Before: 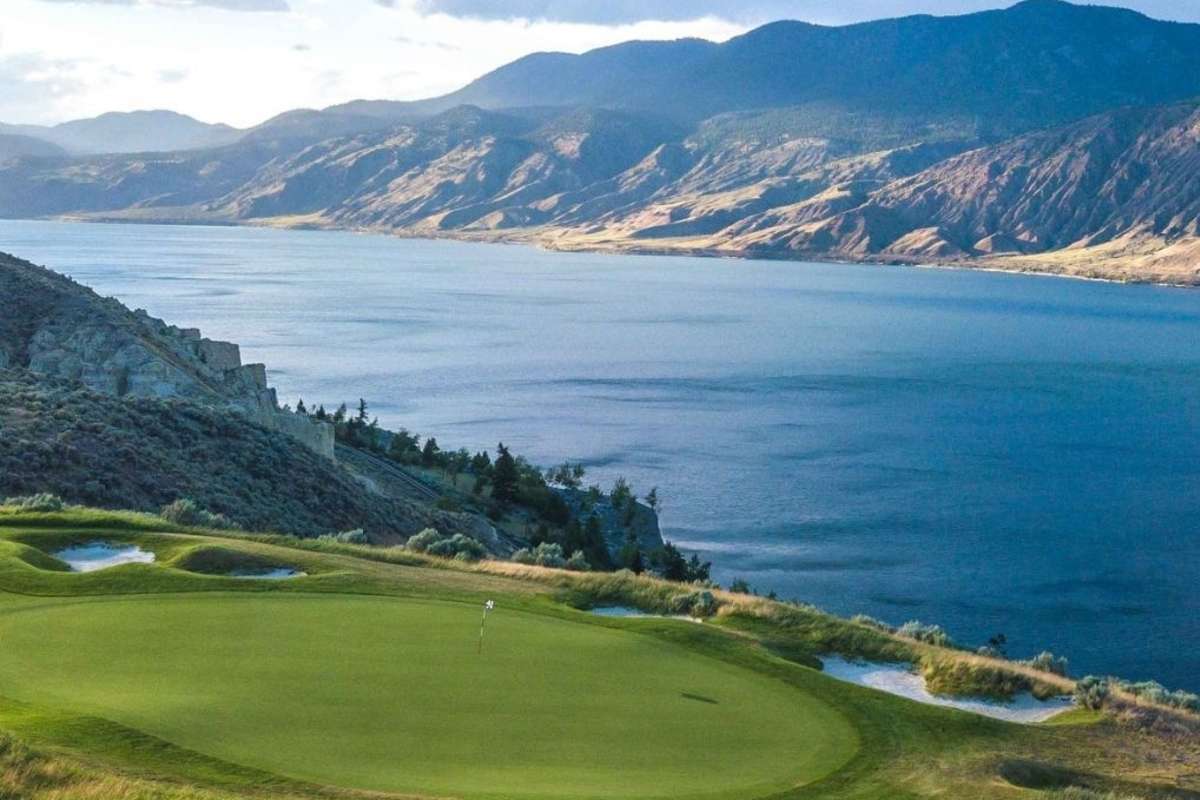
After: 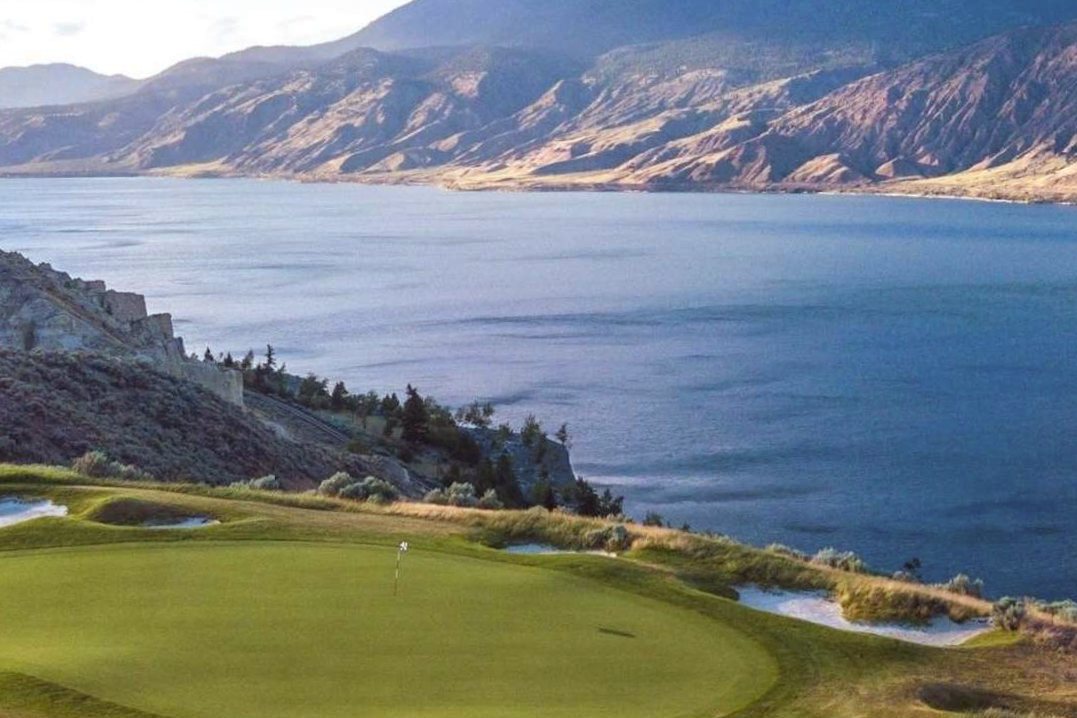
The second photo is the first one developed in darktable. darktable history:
rgb levels: mode RGB, independent channels, levels [[0, 0.474, 1], [0, 0.5, 1], [0, 0.5, 1]]
crop and rotate: angle 1.96°, left 5.673%, top 5.673%
